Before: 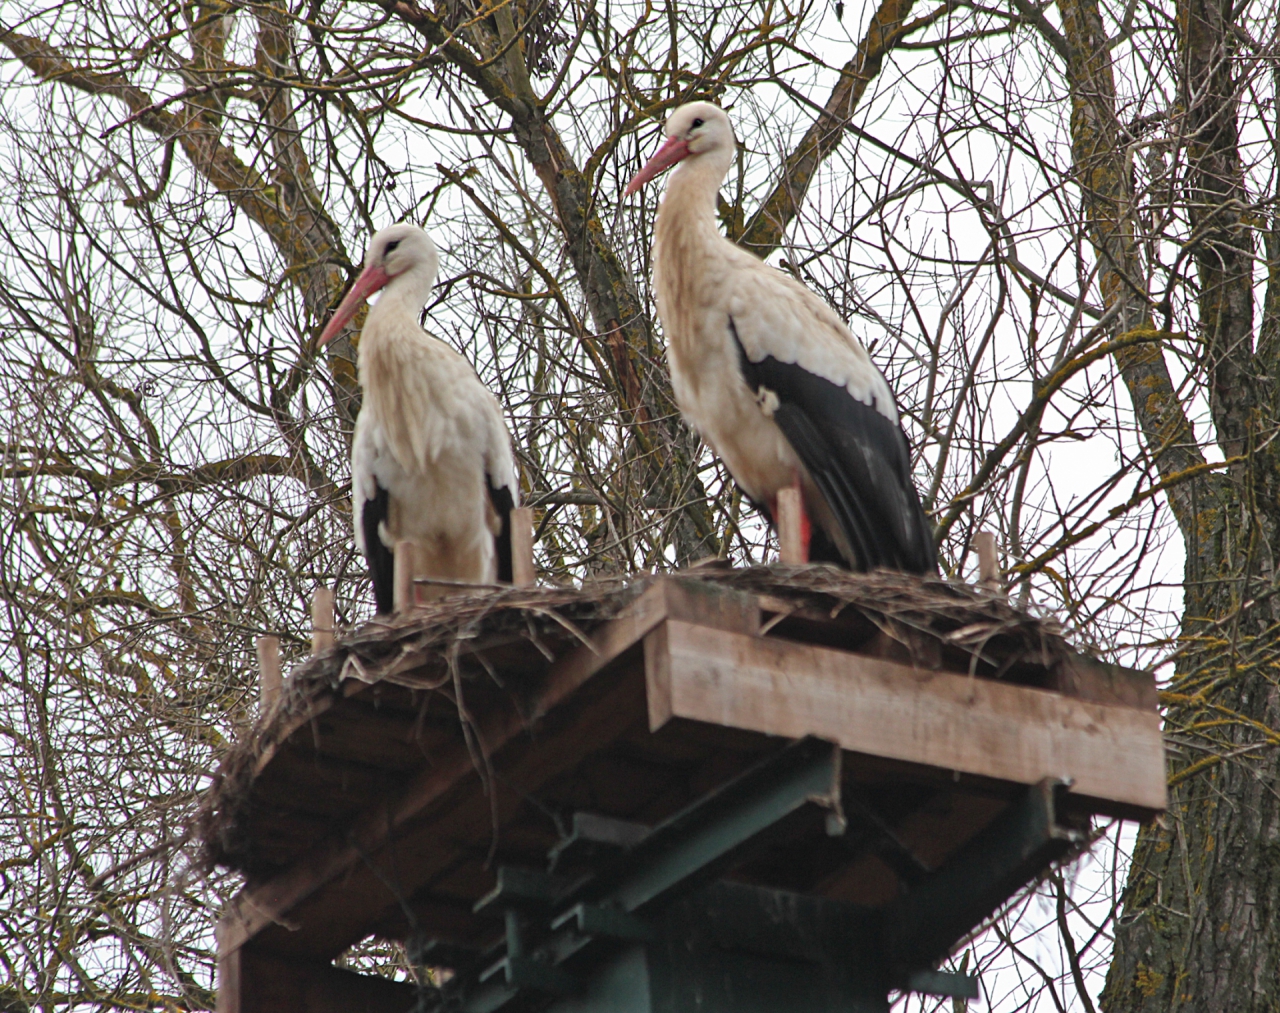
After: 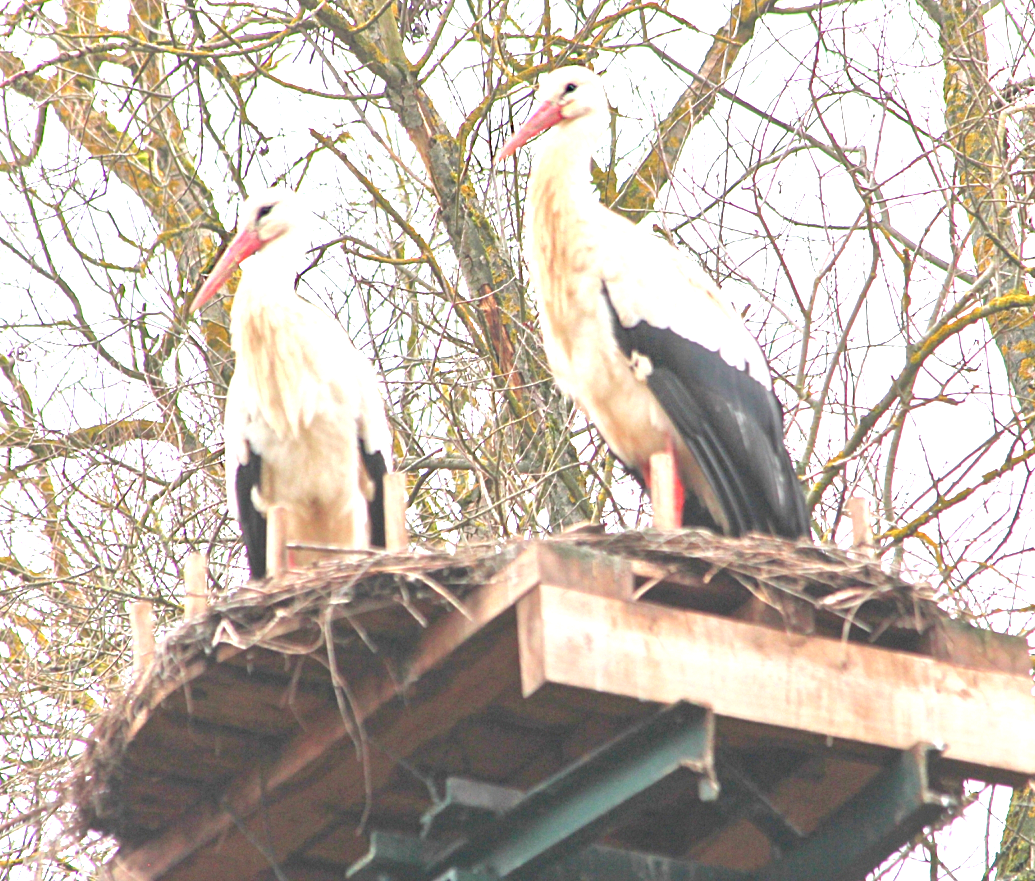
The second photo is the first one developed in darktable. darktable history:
tone equalizer: on, module defaults
crop: left 9.929%, top 3.475%, right 9.188%, bottom 9.529%
exposure: exposure 2 EV, compensate highlight preservation false
levels: levels [0, 0.43, 0.984]
shadows and highlights: shadows 25, highlights -25
